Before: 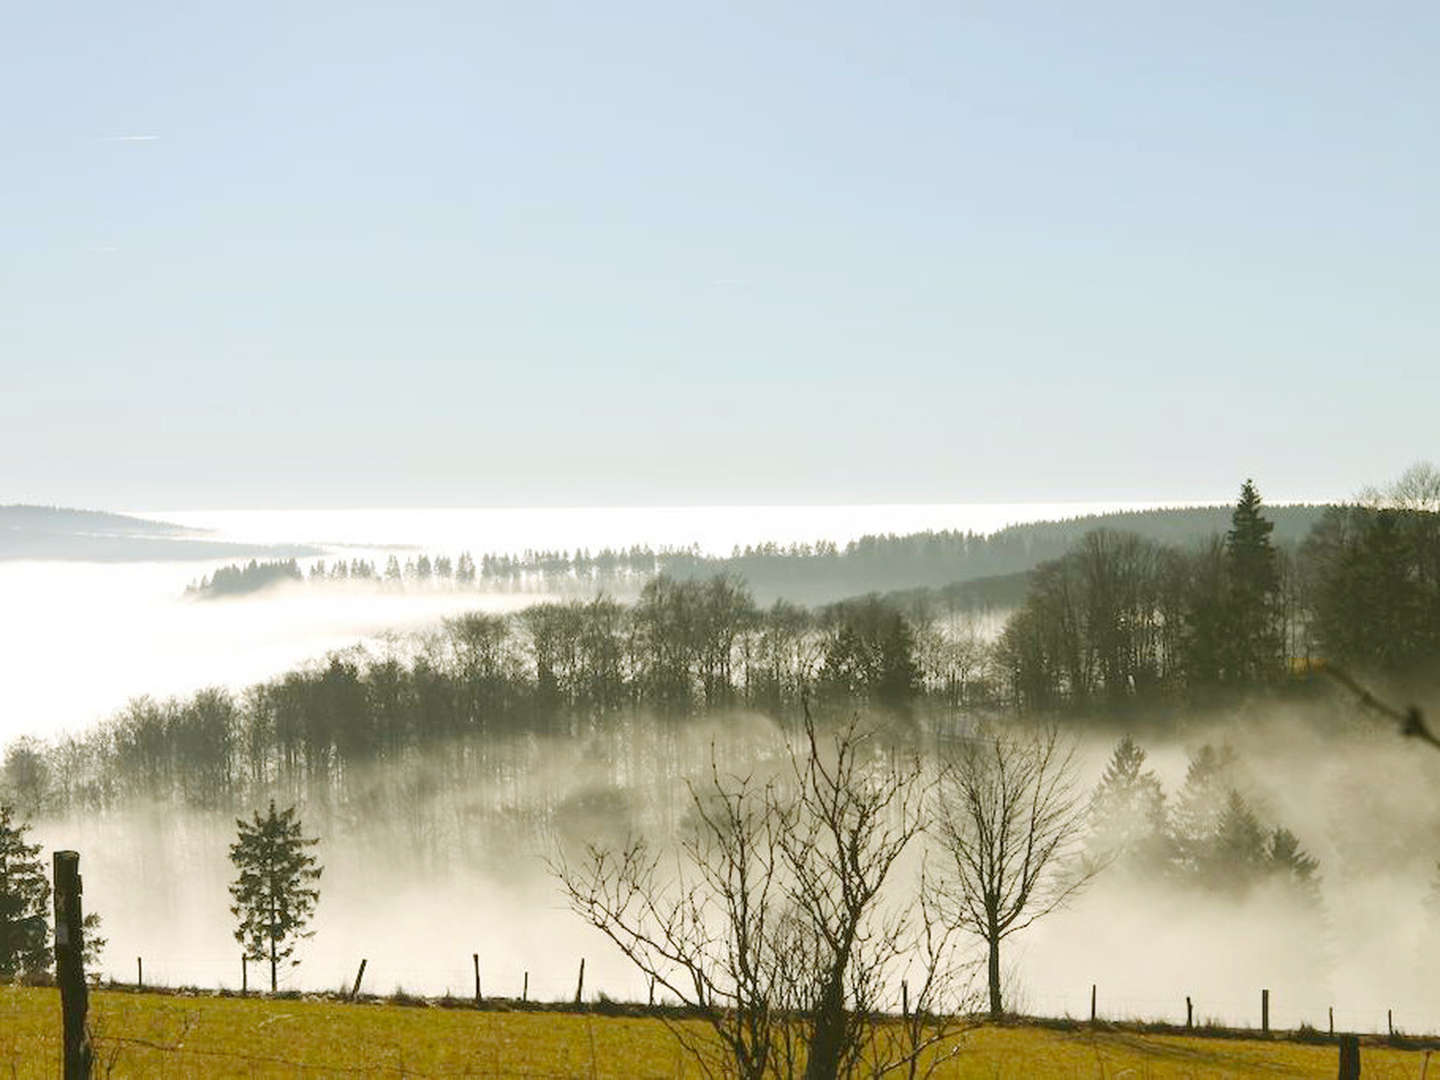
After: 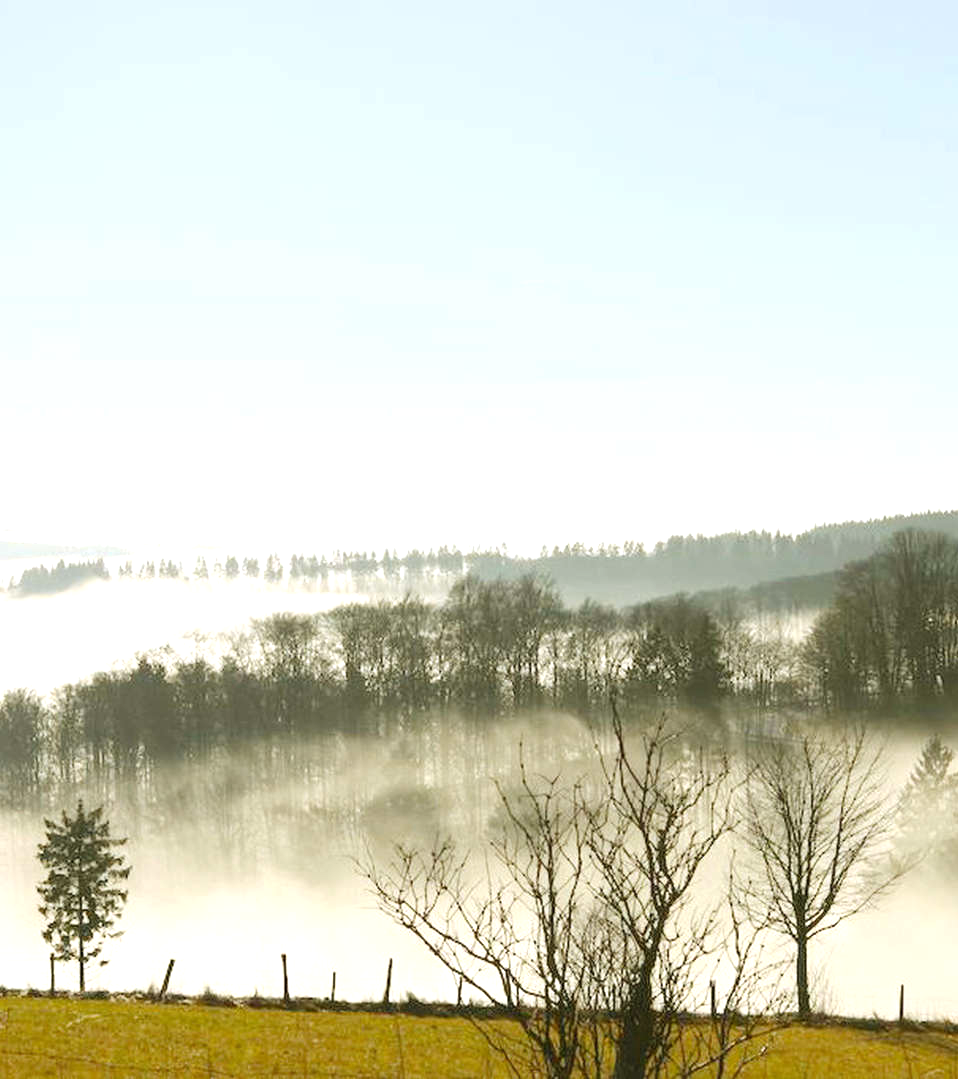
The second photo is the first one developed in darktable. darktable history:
crop and rotate: left 13.359%, right 20.062%
tone equalizer: -8 EV -0.384 EV, -7 EV -0.37 EV, -6 EV -0.318 EV, -5 EV -0.239 EV, -3 EV 0.256 EV, -2 EV 0.331 EV, -1 EV 0.405 EV, +0 EV 0.42 EV
